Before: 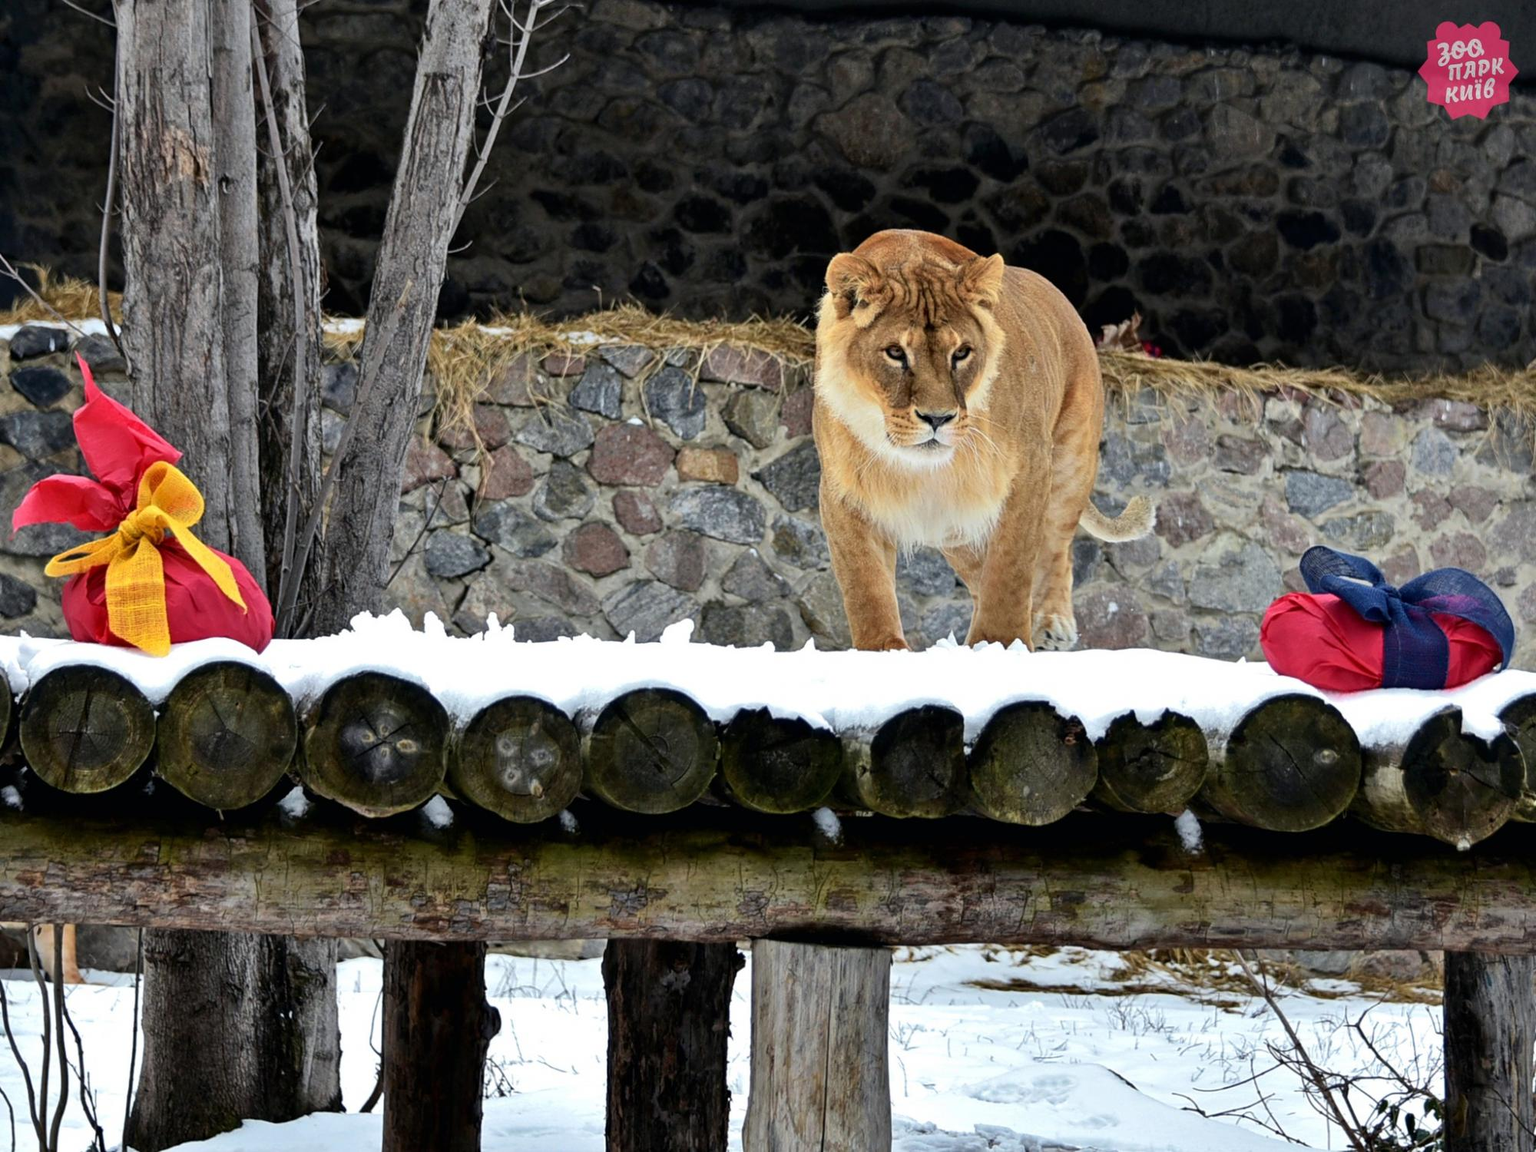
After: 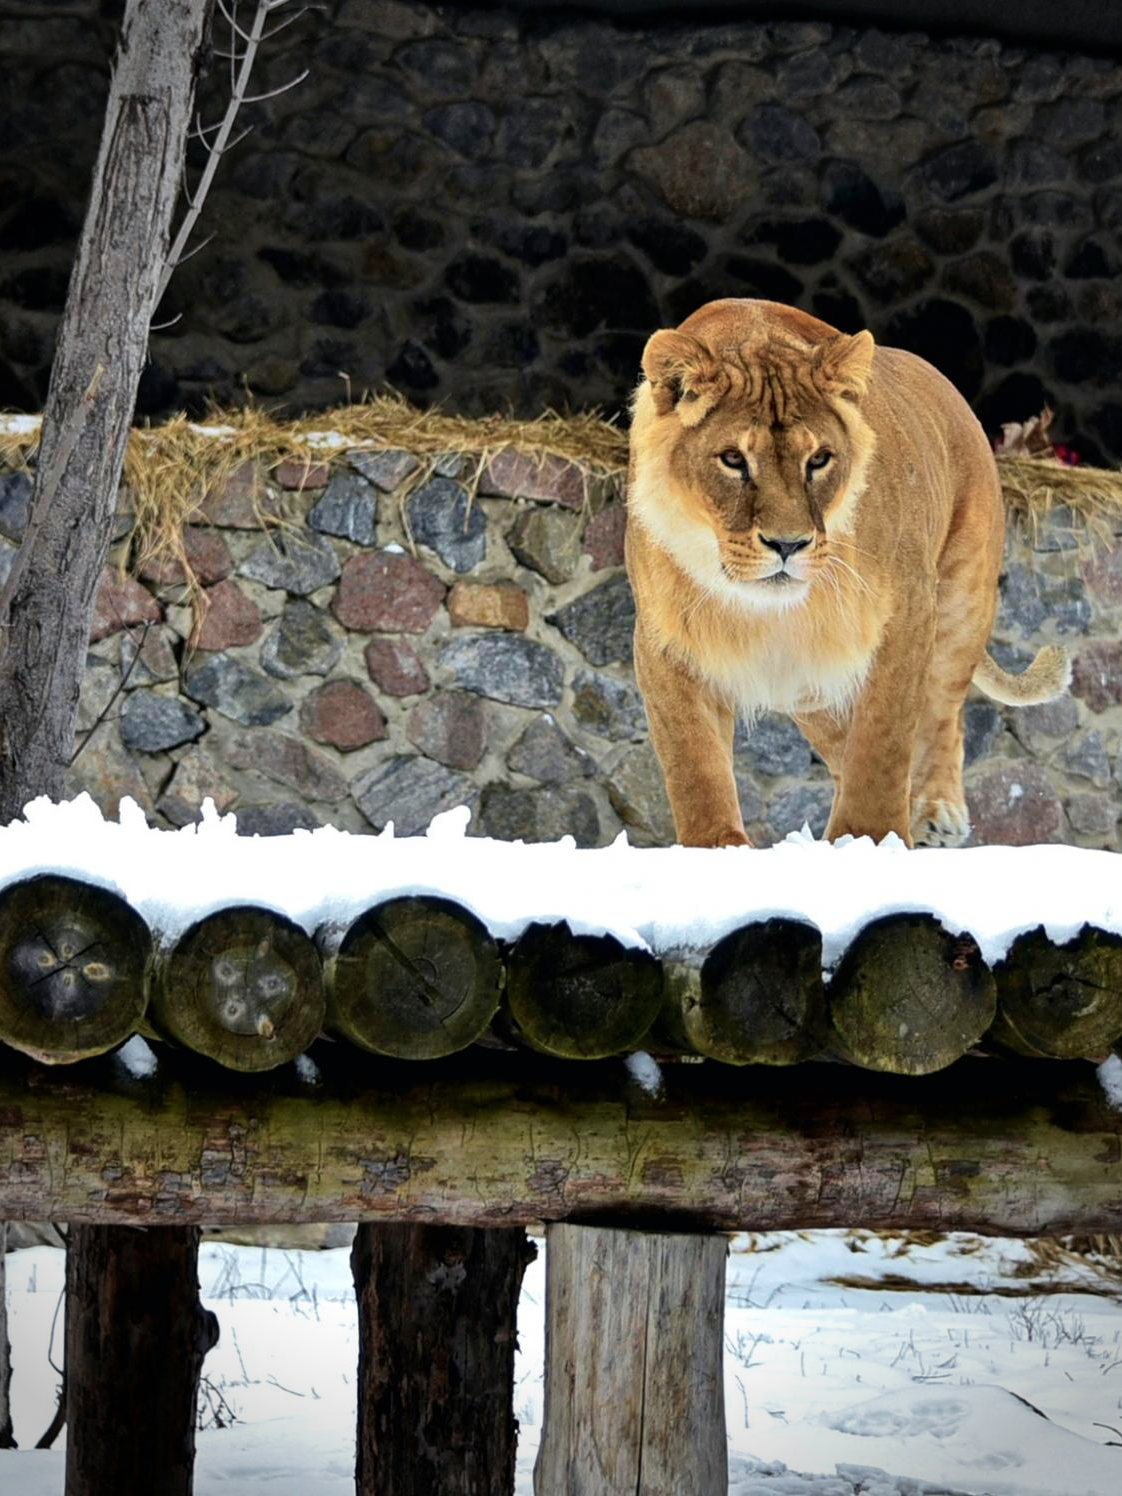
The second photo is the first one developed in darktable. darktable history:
crop: left 21.674%, right 22.086%
velvia: on, module defaults
vignetting: fall-off radius 31.48%, brightness -0.472
